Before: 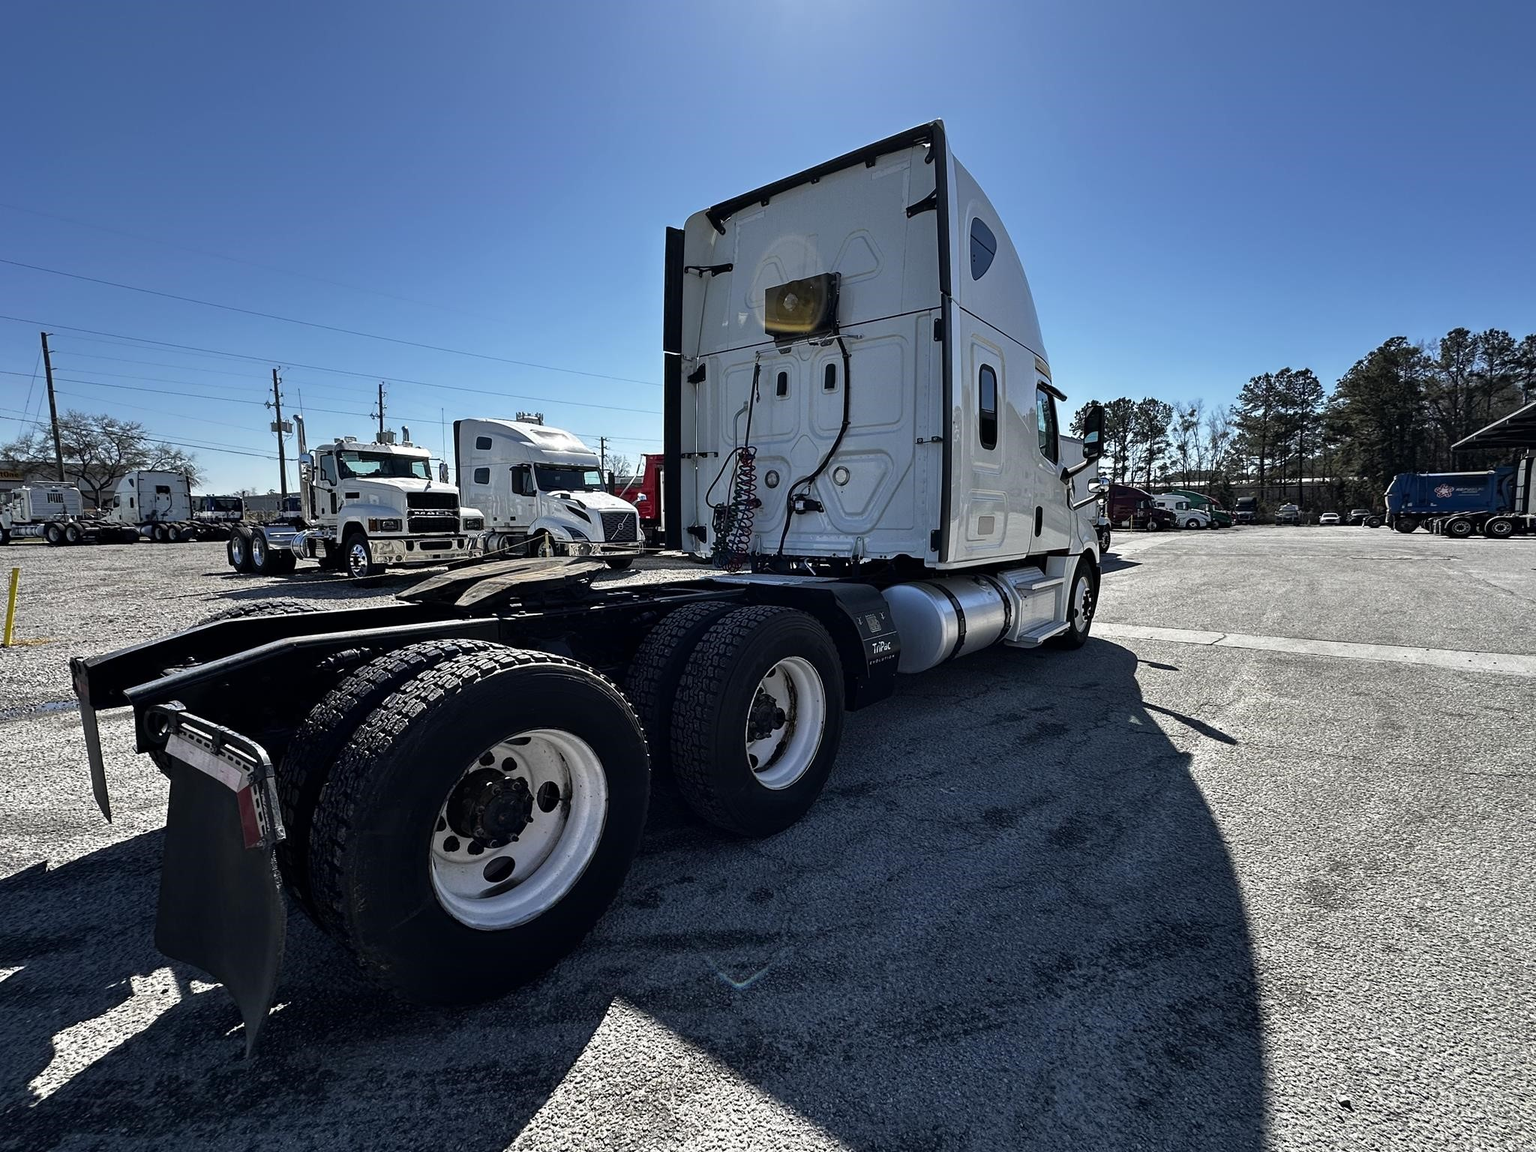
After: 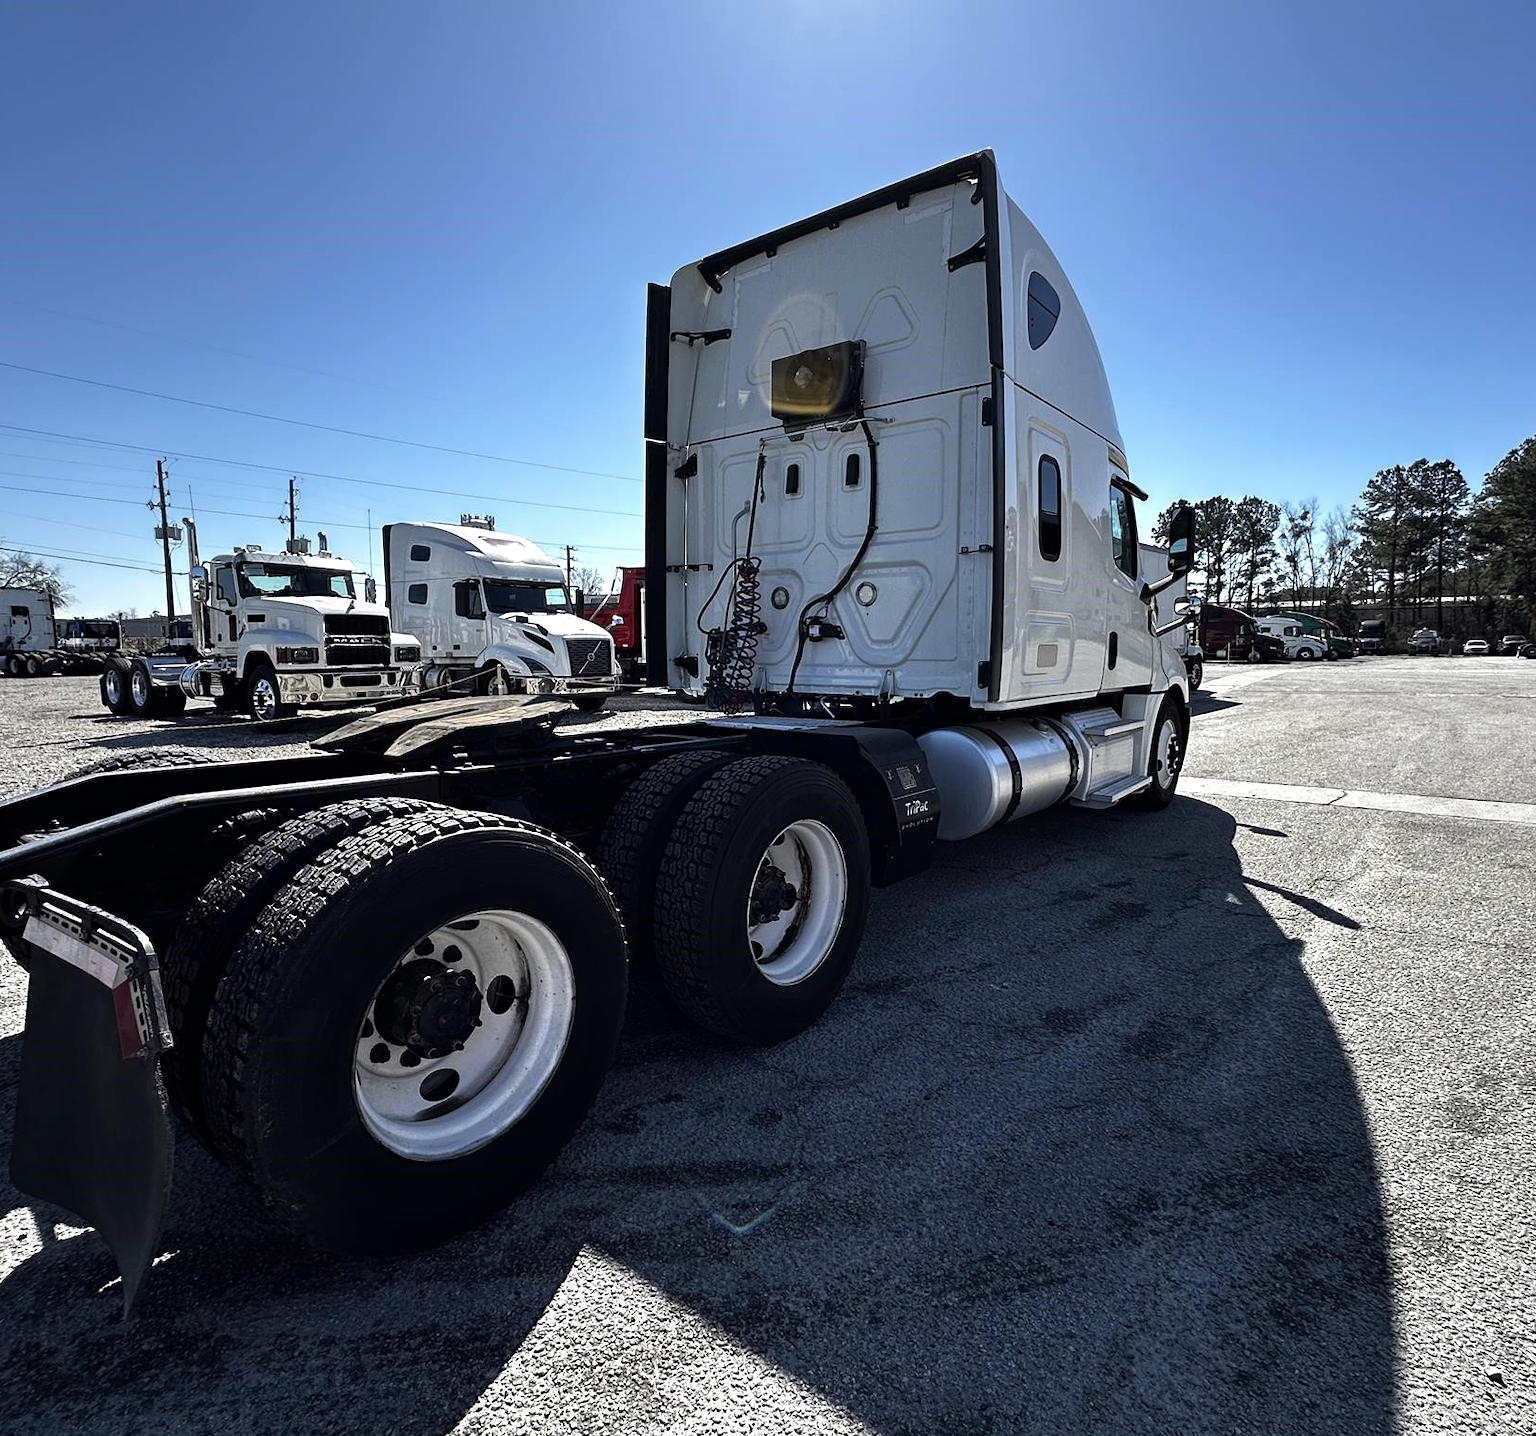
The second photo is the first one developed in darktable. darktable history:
tone equalizer: -8 EV -0.413 EV, -7 EV -0.392 EV, -6 EV -0.353 EV, -5 EV -0.201 EV, -3 EV 0.219 EV, -2 EV 0.344 EV, -1 EV 0.407 EV, +0 EV 0.434 EV, edges refinement/feathering 500, mask exposure compensation -1.57 EV, preserve details guided filter
crop and rotate: left 9.615%, right 10.21%
